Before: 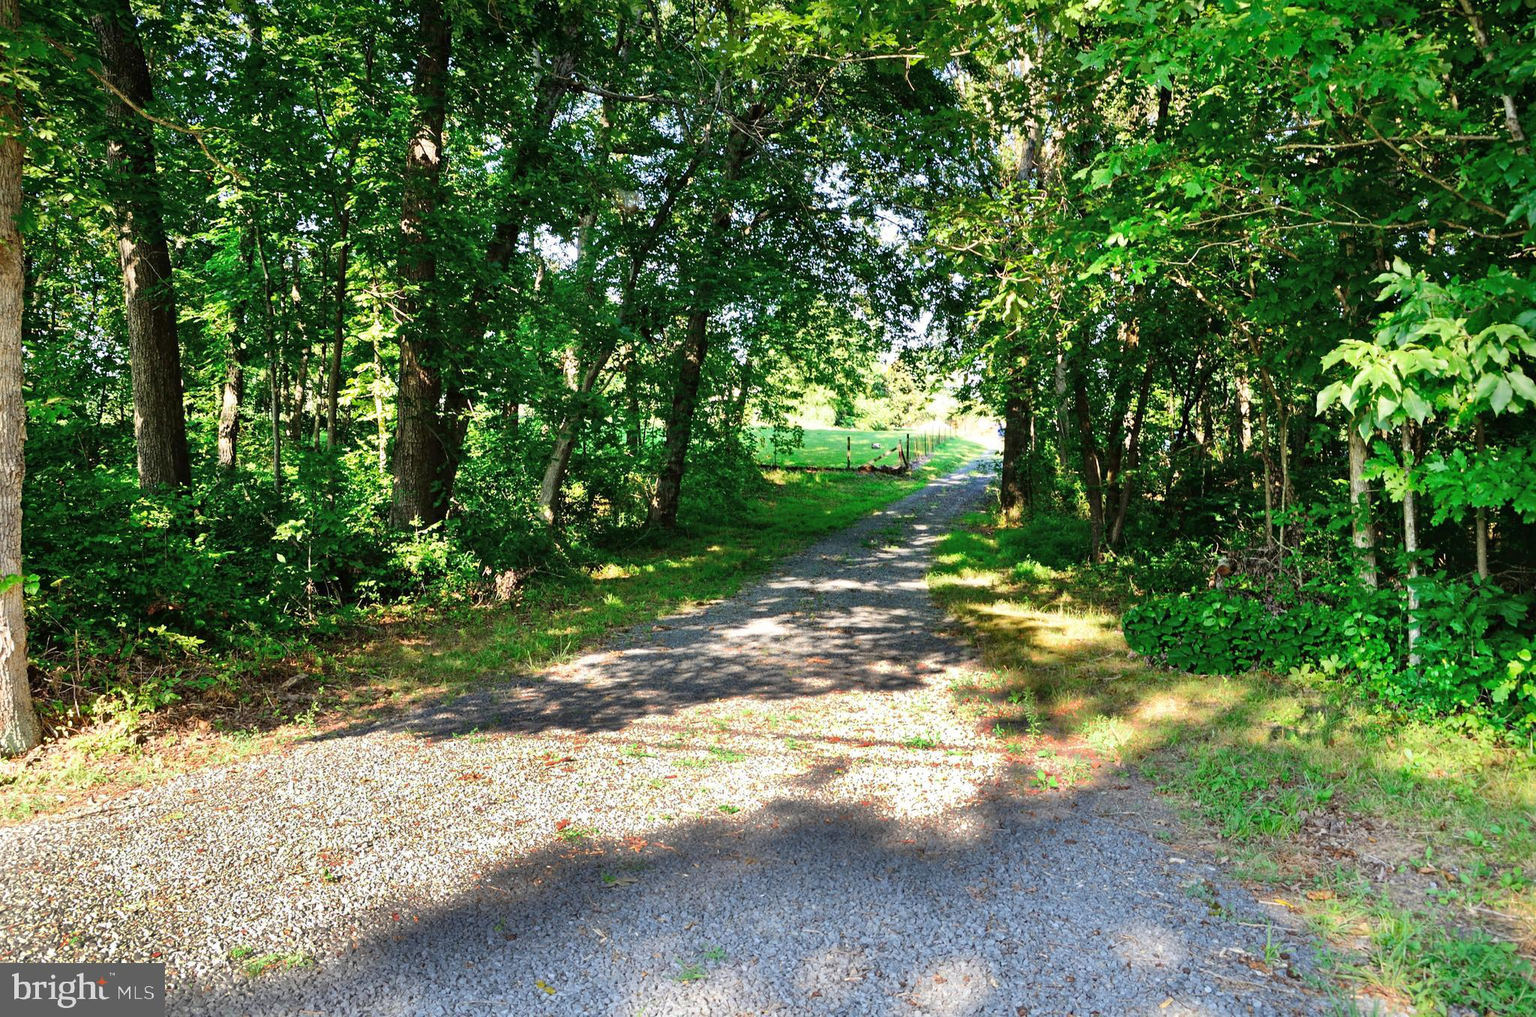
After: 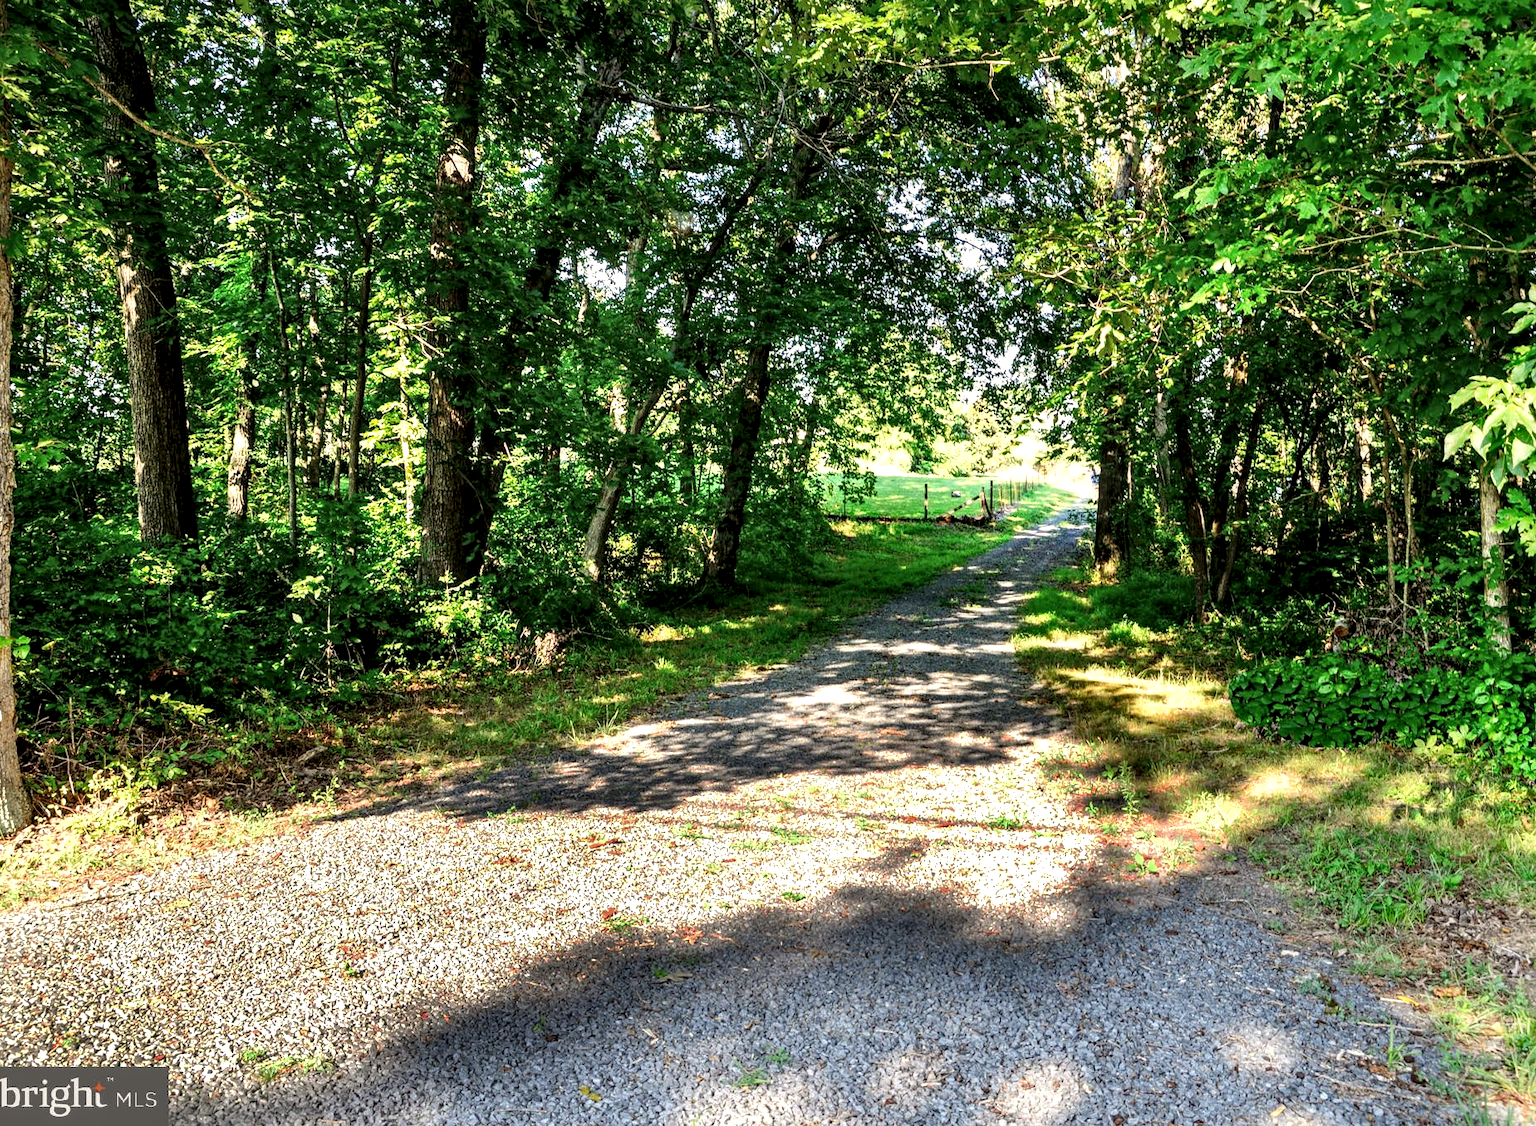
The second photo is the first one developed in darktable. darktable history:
color calibration: x 0.335, y 0.35, temperature 5399.32 K
local contrast: highlights 60%, shadows 59%, detail 160%
crop and rotate: left 0.863%, right 8.843%
